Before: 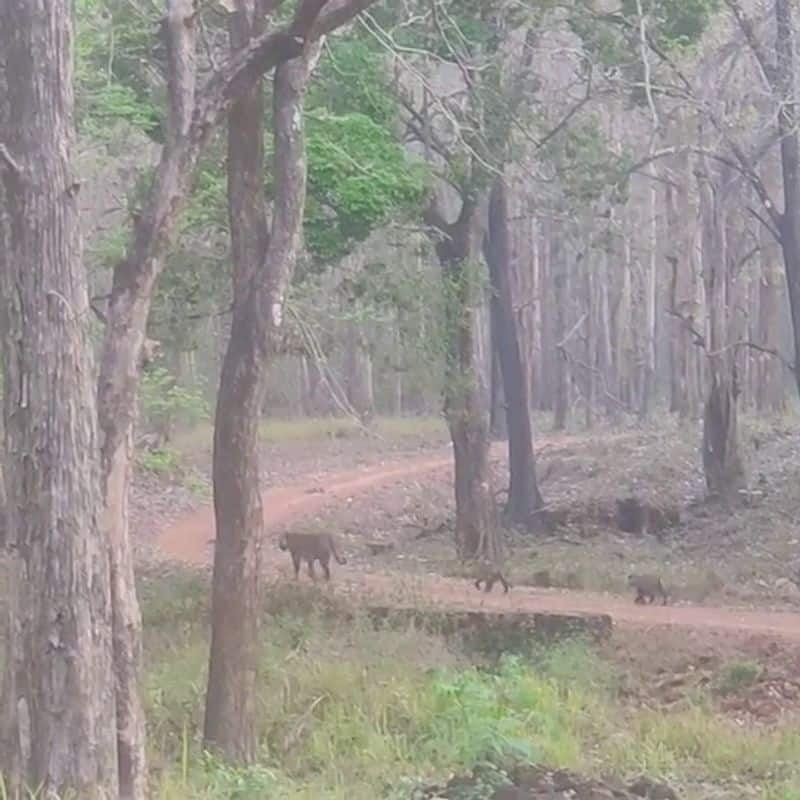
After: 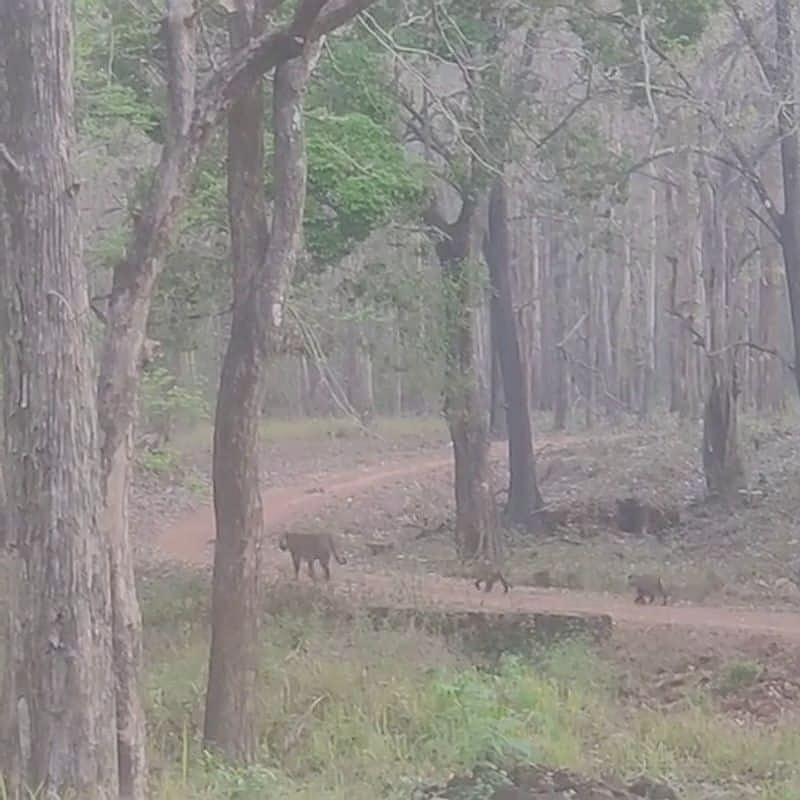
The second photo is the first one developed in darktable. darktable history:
color balance rgb: perceptual saturation grading › global saturation -27.94%, hue shift -2.27°, contrast -21.26%
sharpen: on, module defaults
